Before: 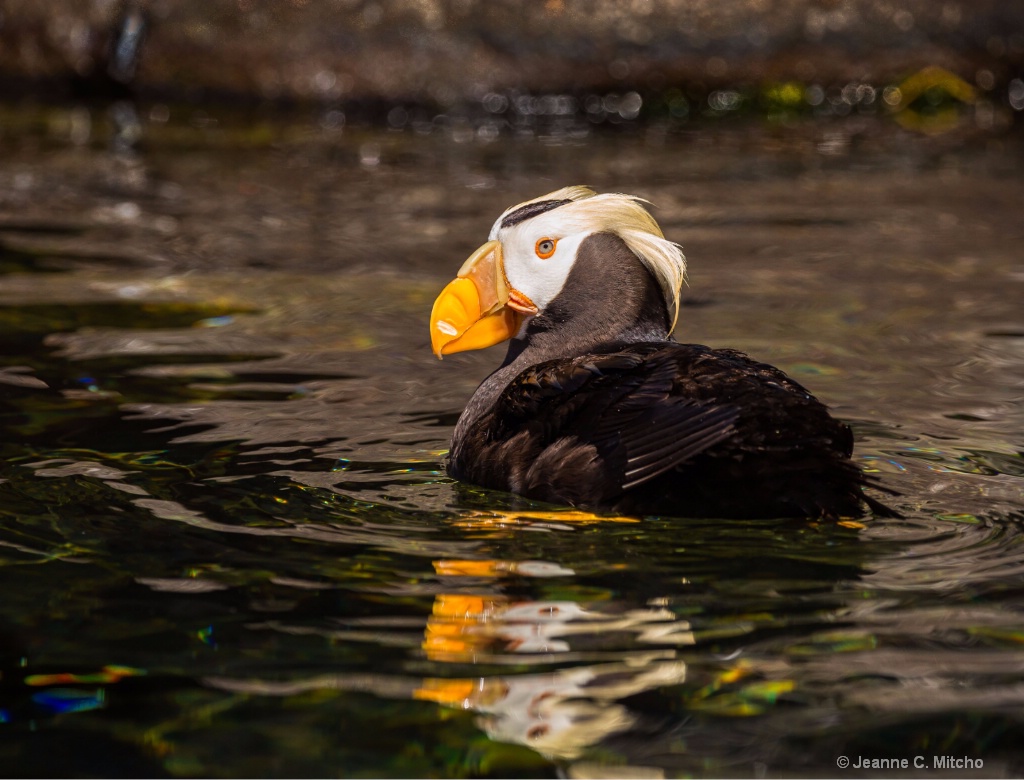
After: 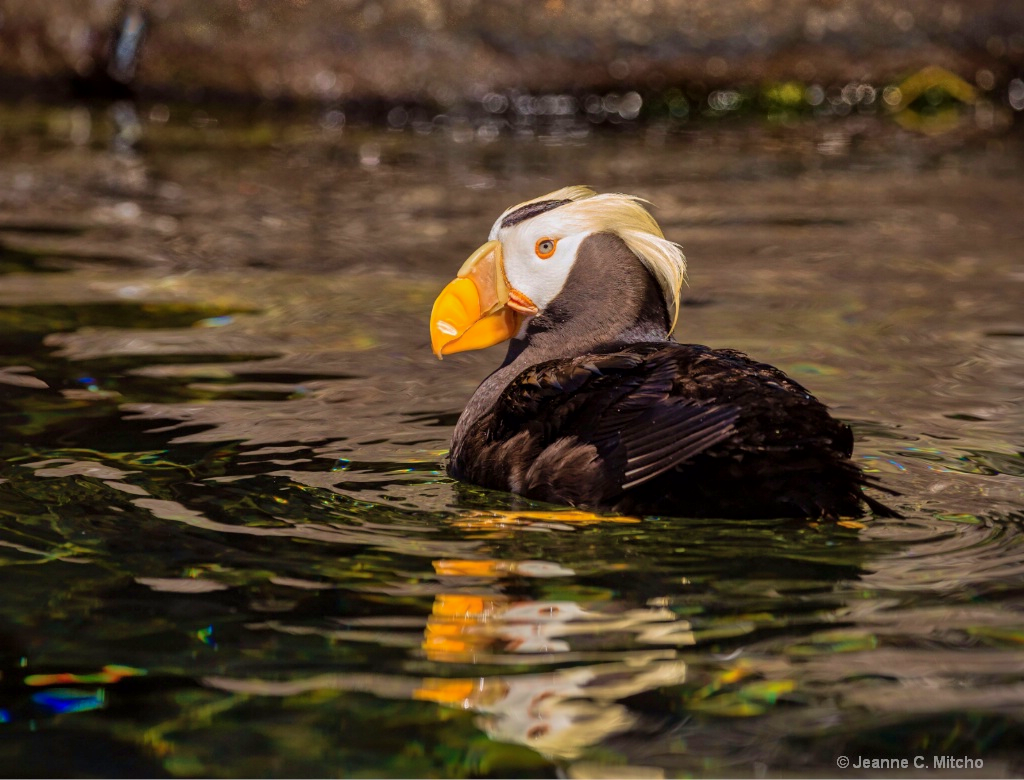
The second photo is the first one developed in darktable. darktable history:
shadows and highlights: on, module defaults
local contrast: mode bilateral grid, contrast 21, coarseness 51, detail 119%, midtone range 0.2
velvia: on, module defaults
